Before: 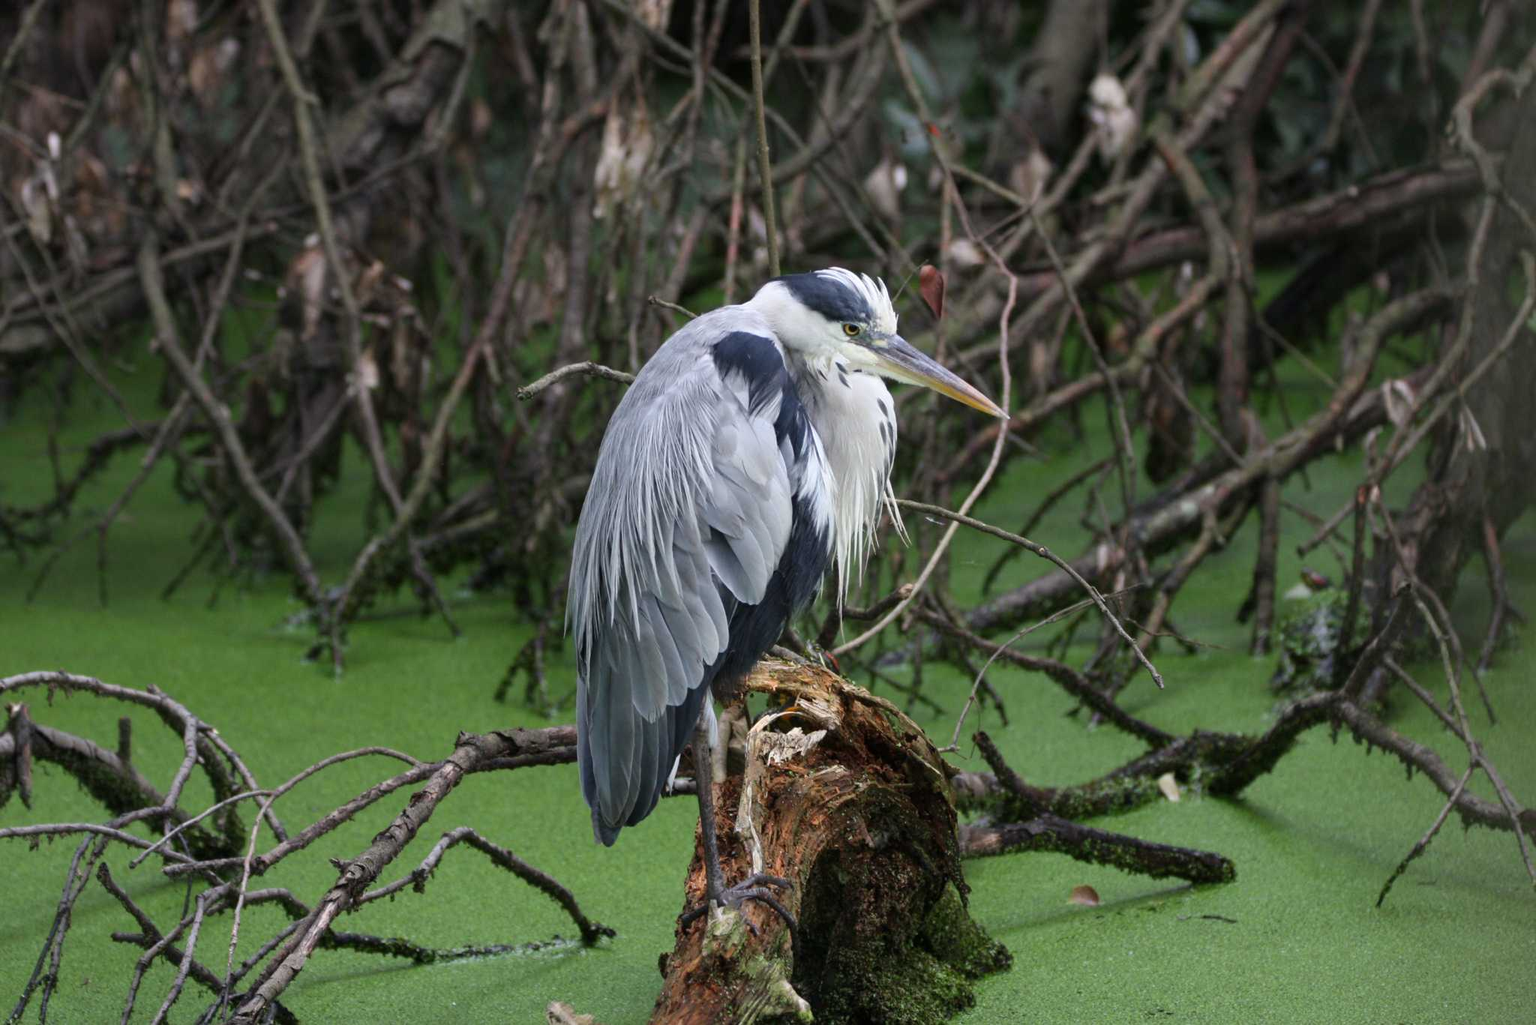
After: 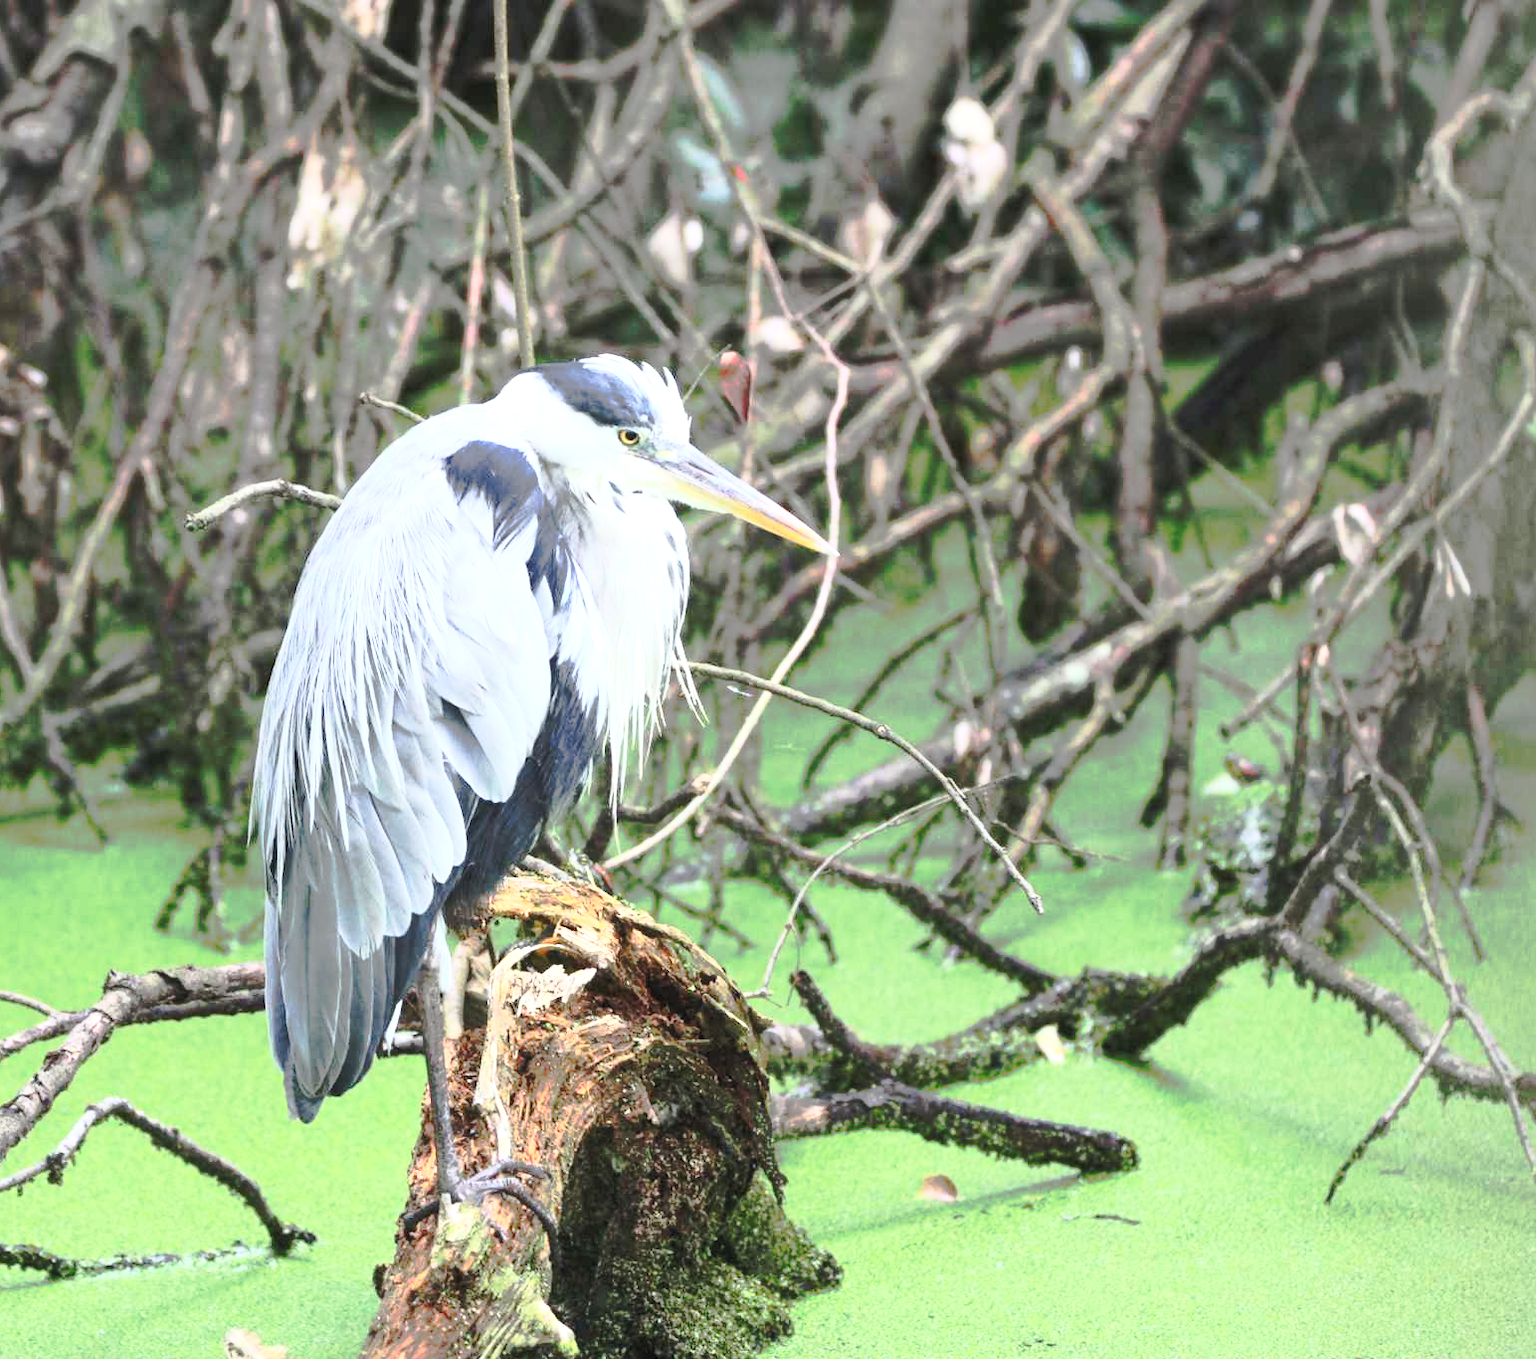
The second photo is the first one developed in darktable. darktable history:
white balance: red 0.978, blue 0.999
exposure: exposure 1 EV, compensate highlight preservation false
tone curve: curves: ch0 [(0, 0) (0.003, 0.005) (0.011, 0.012) (0.025, 0.026) (0.044, 0.046) (0.069, 0.071) (0.1, 0.098) (0.136, 0.135) (0.177, 0.178) (0.224, 0.217) (0.277, 0.274) (0.335, 0.335) (0.399, 0.442) (0.468, 0.543) (0.543, 0.6) (0.623, 0.628) (0.709, 0.679) (0.801, 0.782) (0.898, 0.904) (1, 1)], preserve colors none
crop and rotate: left 24.6%
contrast brightness saturation: contrast 0.39, brightness 0.53
